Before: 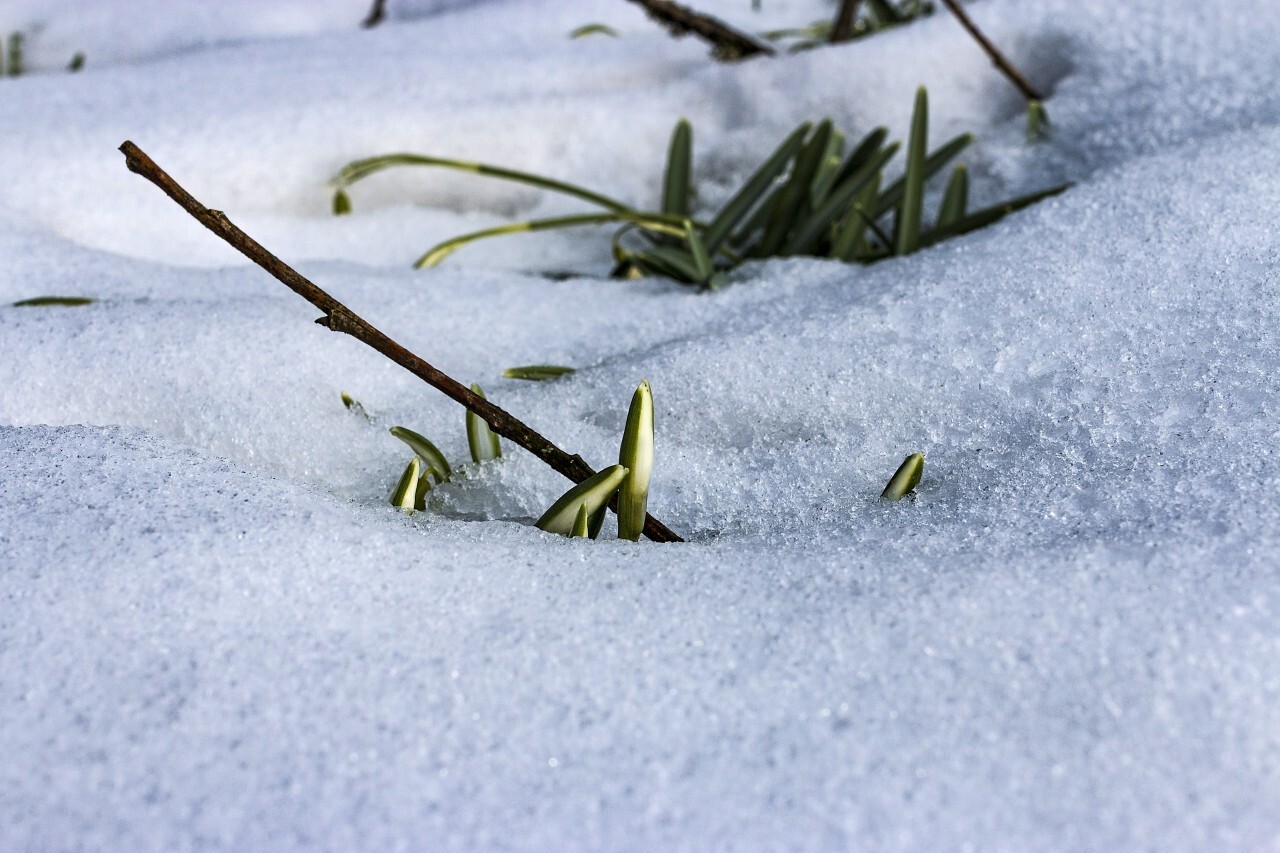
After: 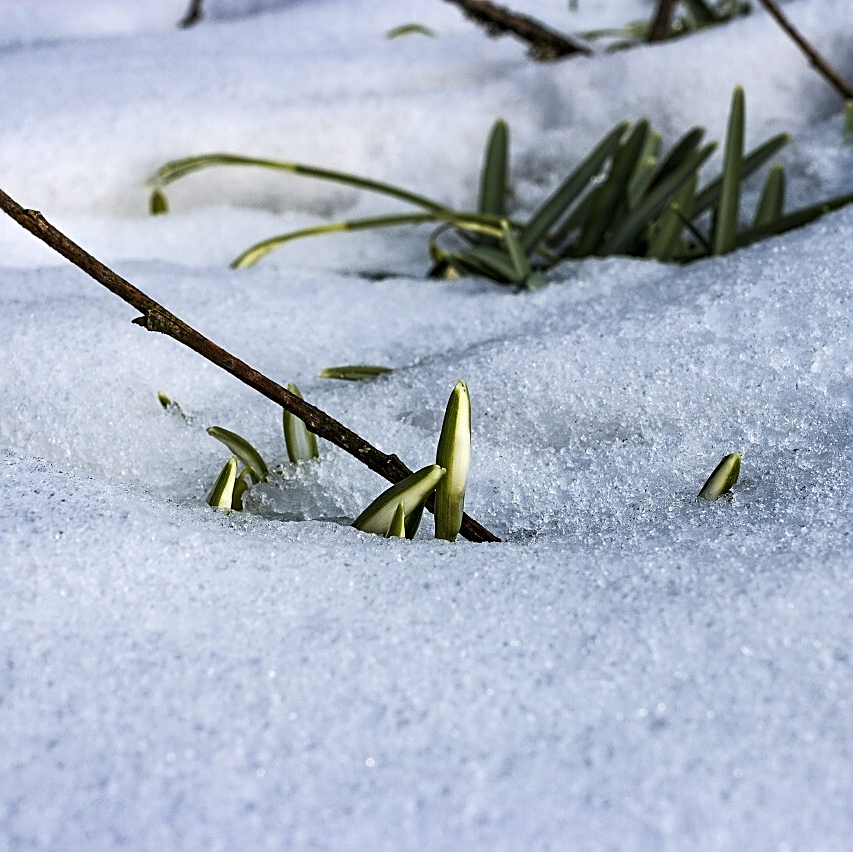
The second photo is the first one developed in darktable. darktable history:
shadows and highlights: shadows 12.68, white point adjustment 1.24, highlights -2.26, soften with gaussian
crop and rotate: left 14.364%, right 18.973%
sharpen: on, module defaults
